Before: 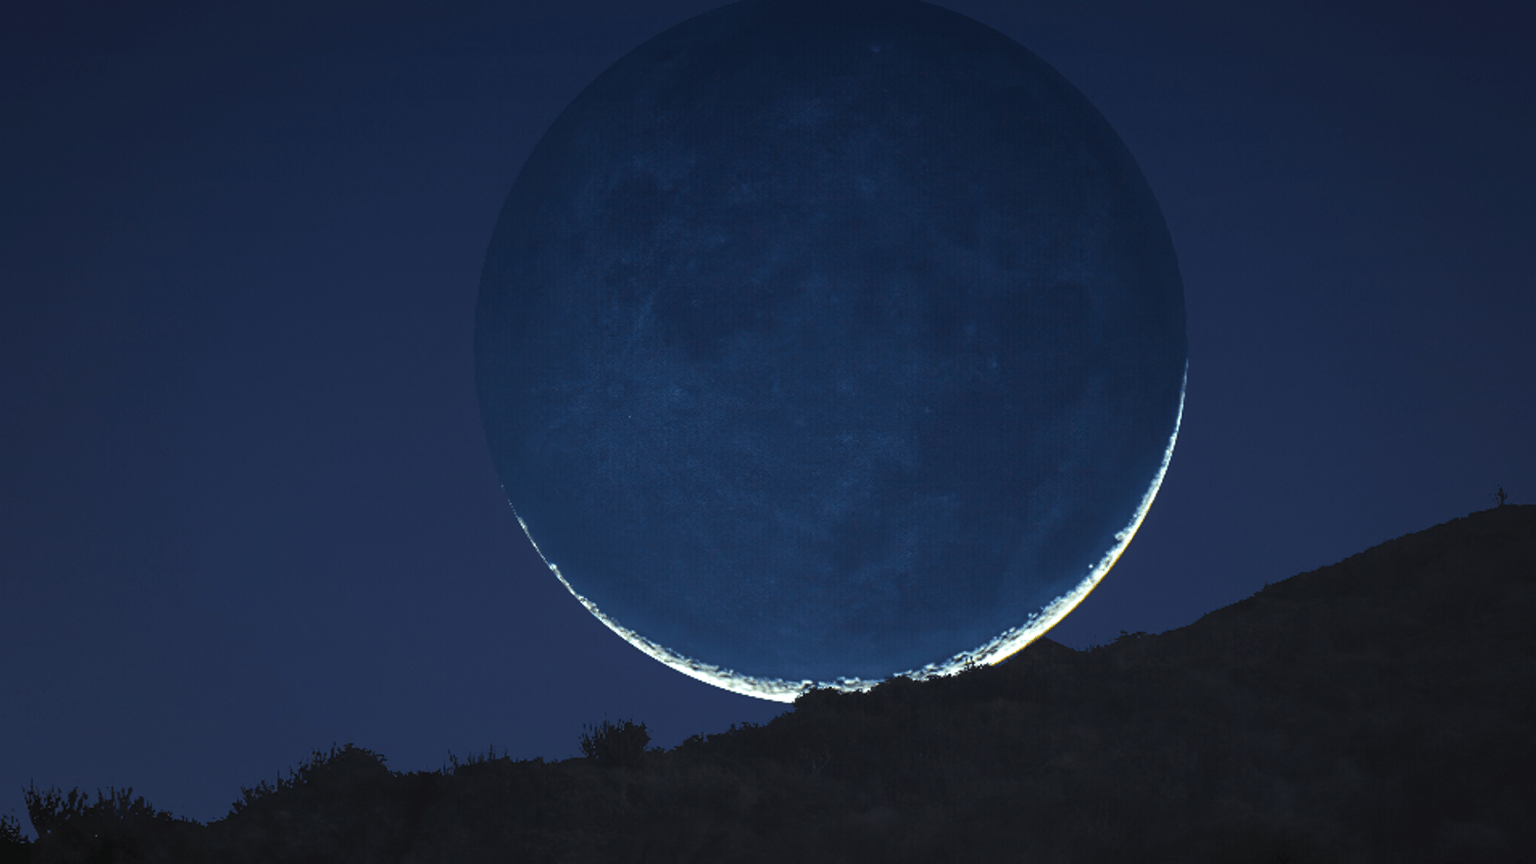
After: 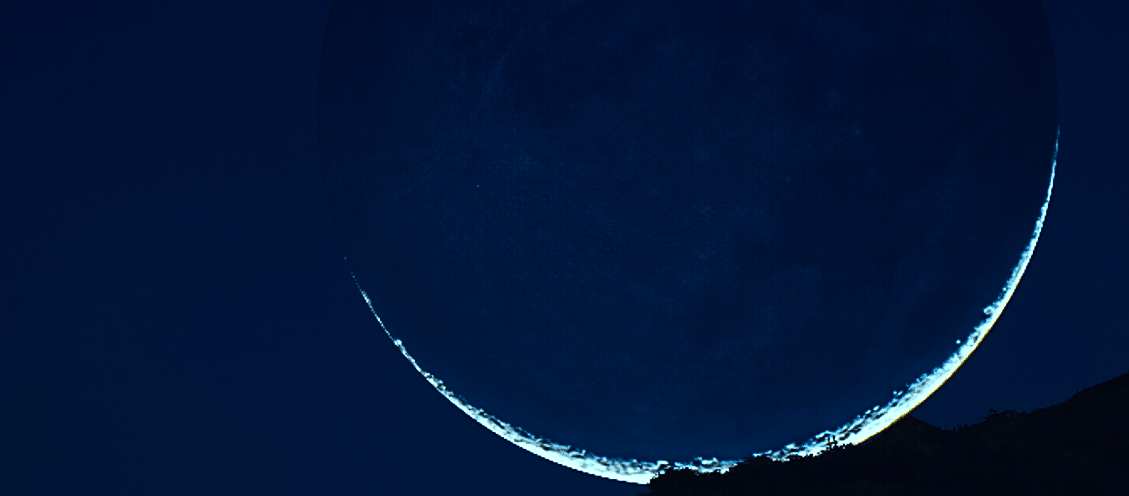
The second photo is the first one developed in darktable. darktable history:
color correction: highlights a* -9.56, highlights b* -21.12
crop: left 11.148%, top 27.568%, right 18.278%, bottom 17.213%
contrast brightness saturation: contrast 0.193, brightness -0.233, saturation 0.119
sharpen: on, module defaults
